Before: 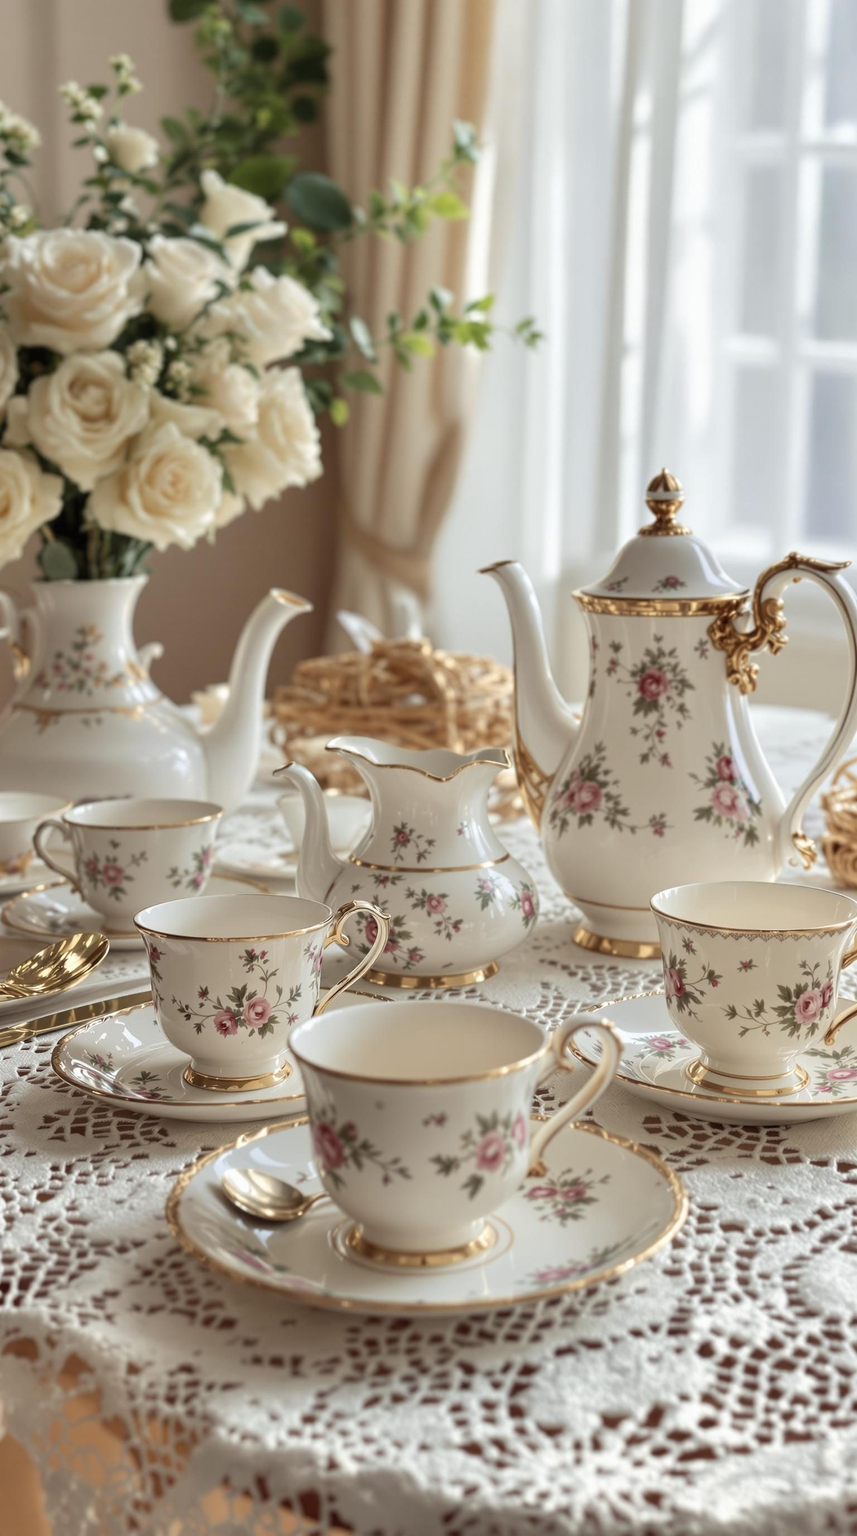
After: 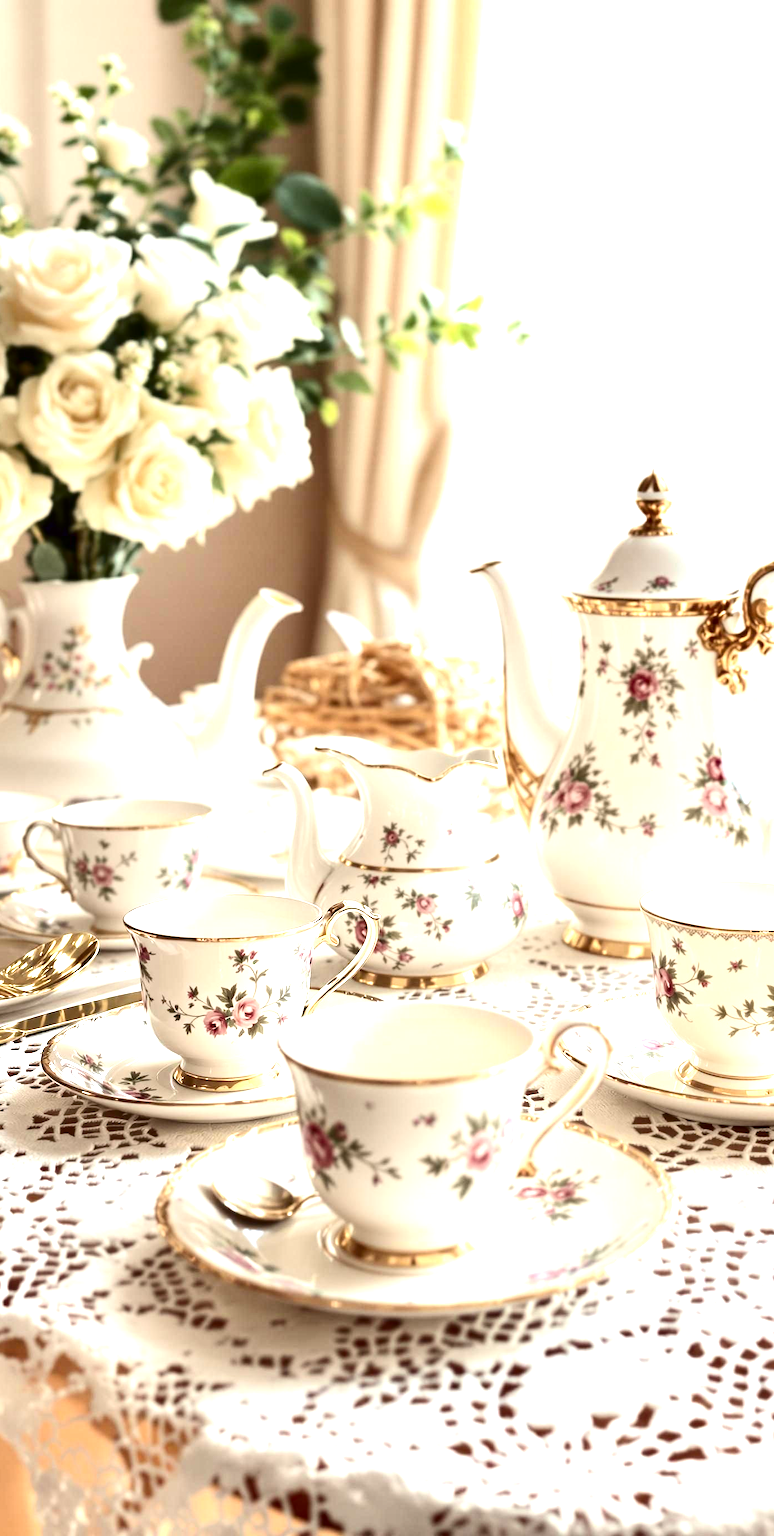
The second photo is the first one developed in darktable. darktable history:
exposure: black level correction 0, exposure 1.596 EV, compensate highlight preservation false
contrast brightness saturation: contrast 0.193, brightness -0.226, saturation 0.107
crop and rotate: left 1.278%, right 8.349%
